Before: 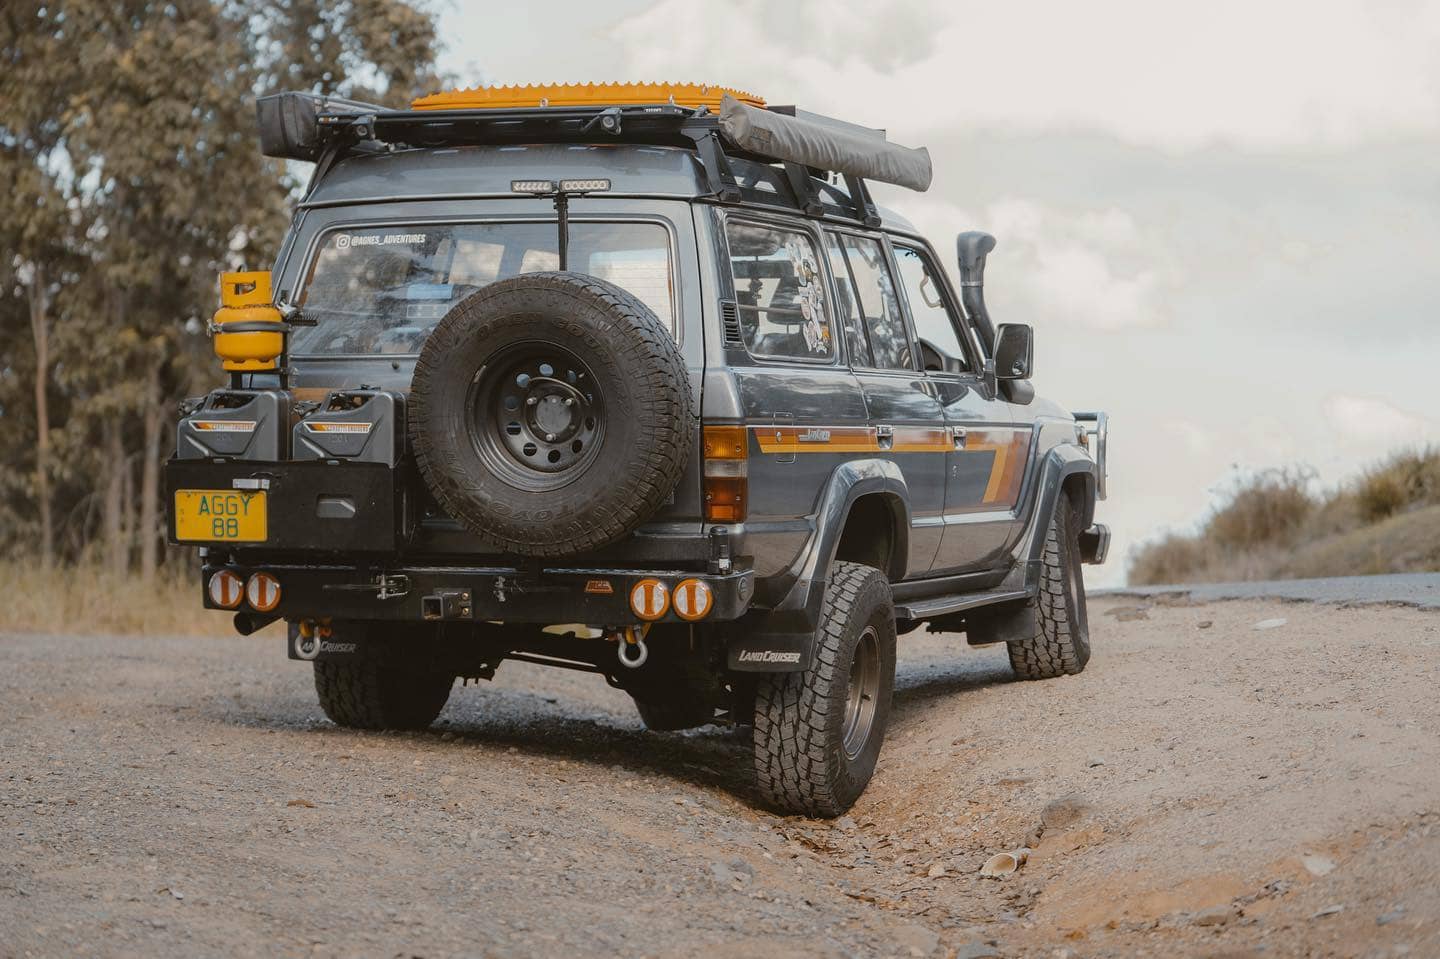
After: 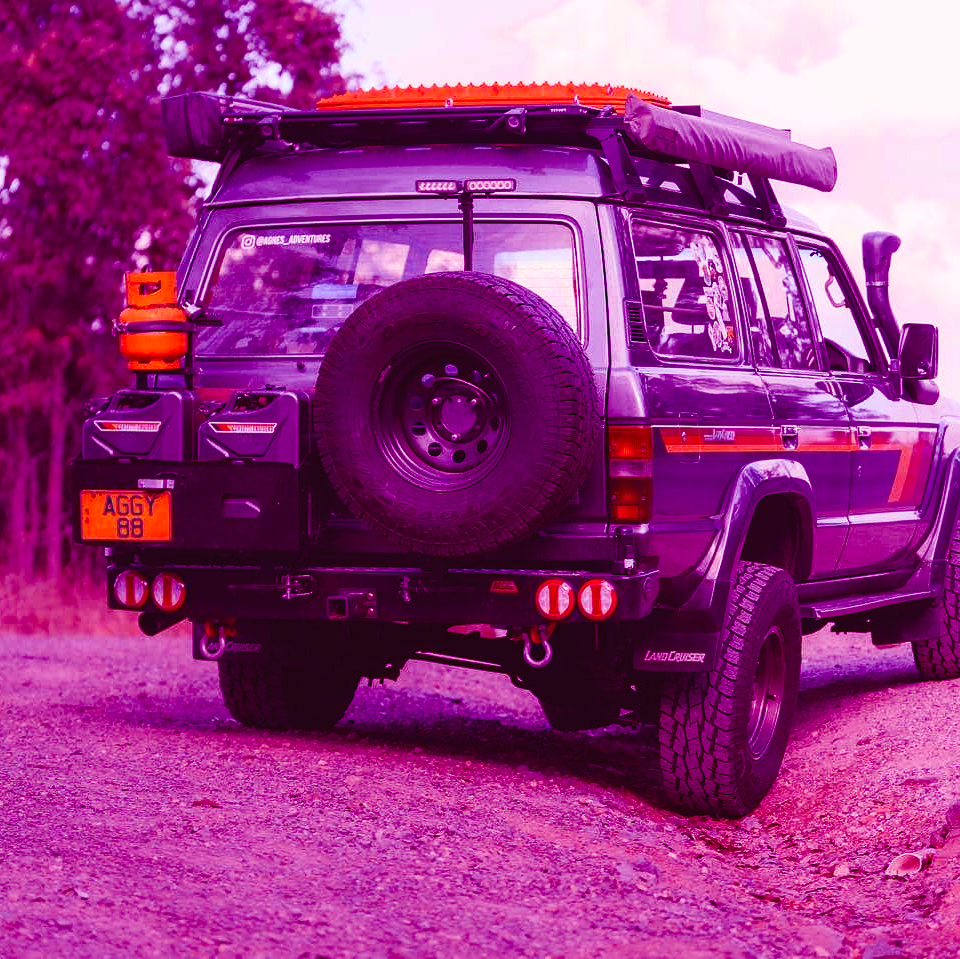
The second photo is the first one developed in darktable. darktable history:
crop and rotate: left 6.617%, right 26.717%
exposure: exposure 0.3 EV, compensate highlight preservation false
contrast brightness saturation: contrast 0.2, brightness 0.16, saturation 0.22
color balance: mode lift, gamma, gain (sRGB), lift [1, 1, 0.101, 1]
